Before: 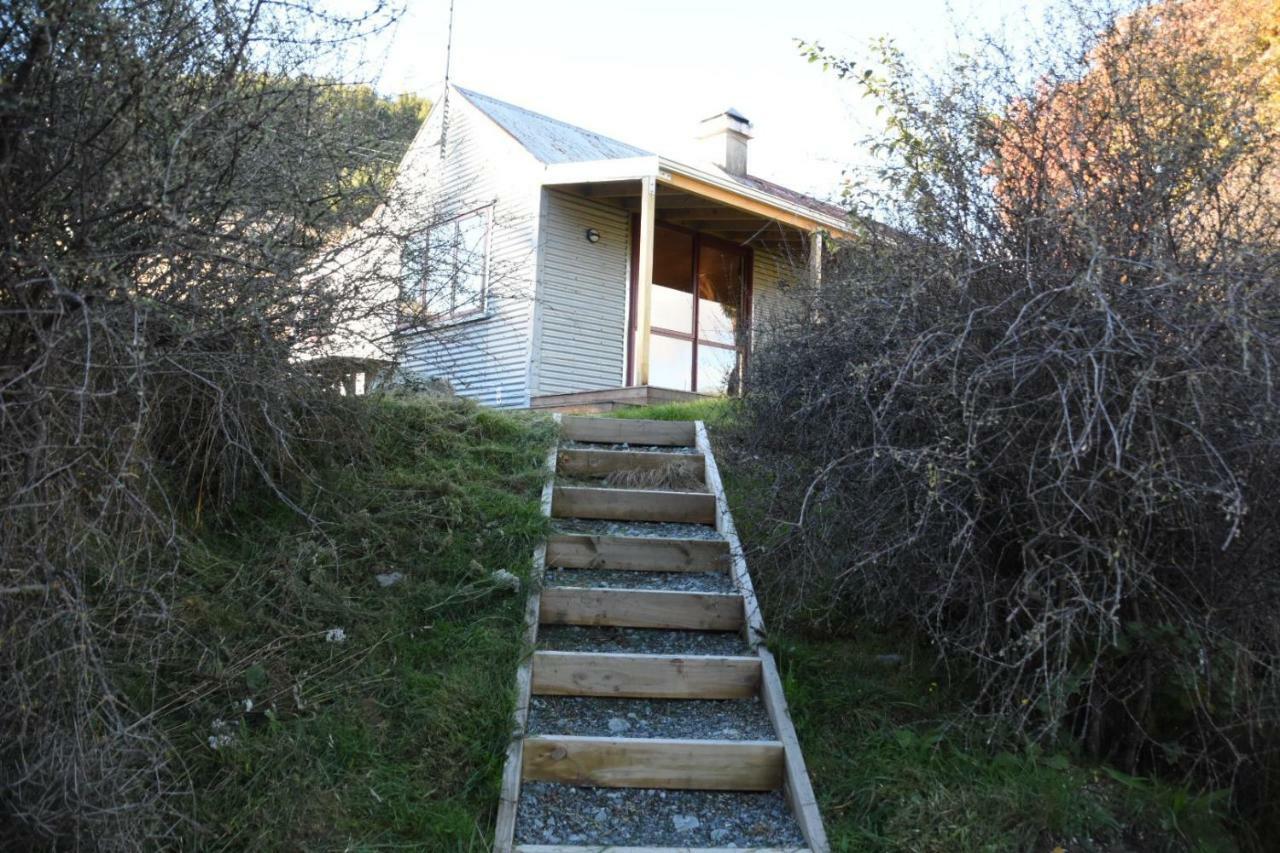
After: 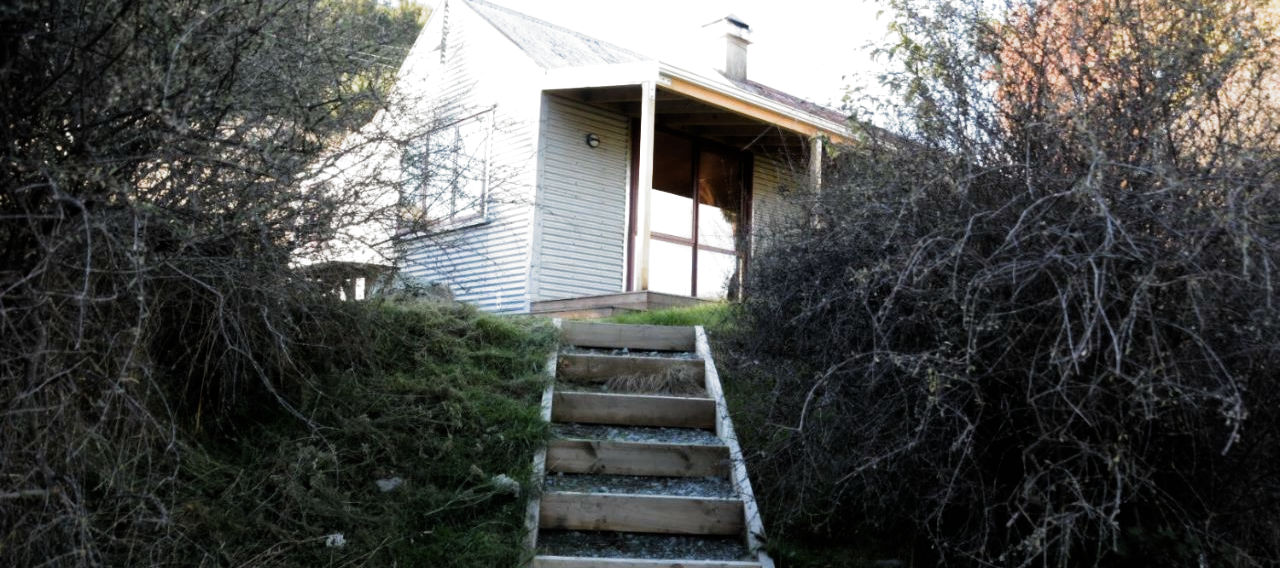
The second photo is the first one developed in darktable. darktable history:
contrast equalizer: octaves 7, y [[0.502, 0.505, 0.512, 0.529, 0.564, 0.588], [0.5 ×6], [0.502, 0.505, 0.512, 0.529, 0.564, 0.588], [0, 0.001, 0.001, 0.004, 0.008, 0.011], [0, 0.001, 0.001, 0.004, 0.008, 0.011]], mix -1
filmic rgb: black relative exposure -8.2 EV, white relative exposure 2.2 EV, threshold 3 EV, hardness 7.11, latitude 75%, contrast 1.325, highlights saturation mix -2%, shadows ↔ highlights balance 30%, preserve chrominance RGB euclidean norm, color science v5 (2021), contrast in shadows safe, contrast in highlights safe, enable highlight reconstruction true
crop: top 11.166%, bottom 22.168%
